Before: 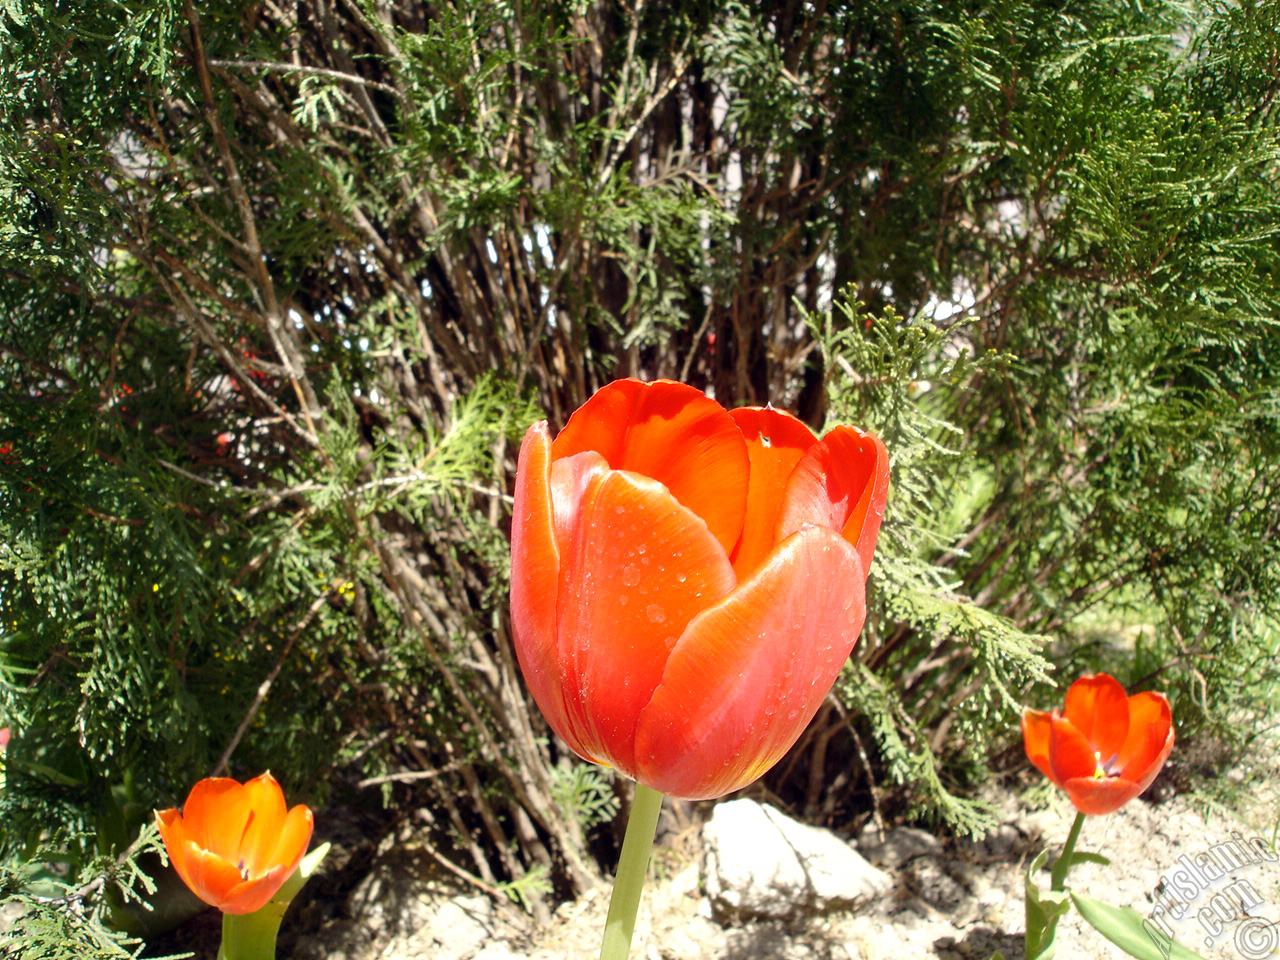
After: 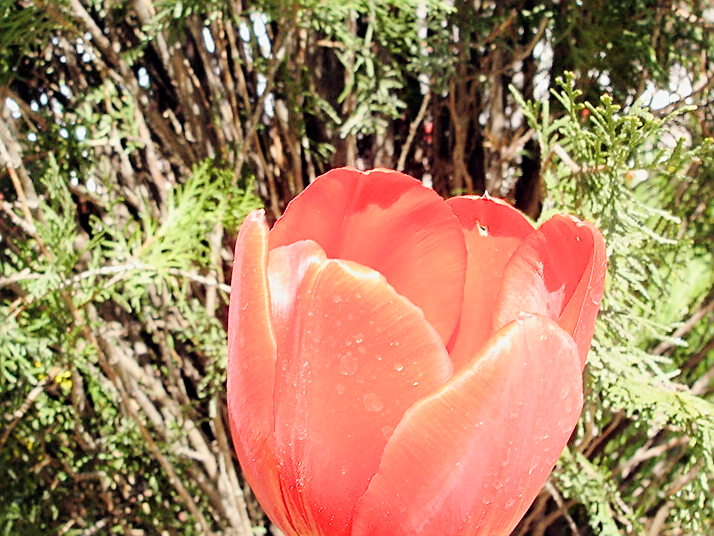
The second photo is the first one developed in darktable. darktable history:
crop and rotate: left 22.13%, top 22.054%, right 22.026%, bottom 22.102%
sharpen: on, module defaults
filmic rgb: black relative exposure -7.65 EV, white relative exposure 4.56 EV, hardness 3.61
exposure: black level correction 0, exposure 1.198 EV, compensate exposure bias true, compensate highlight preservation false
